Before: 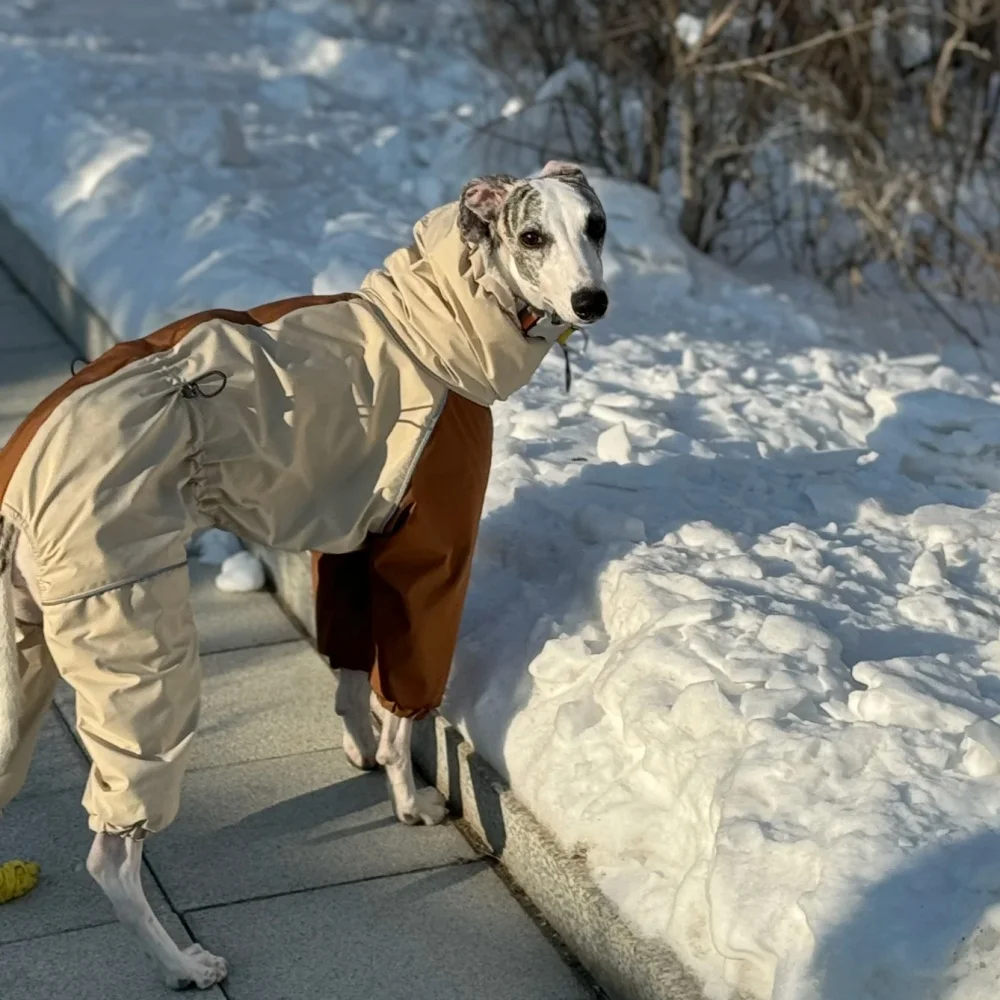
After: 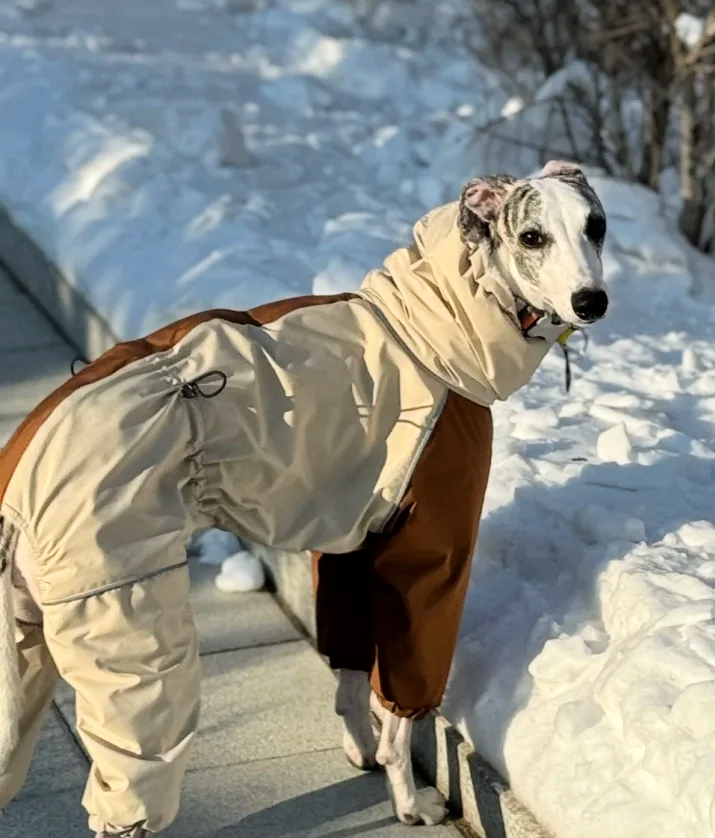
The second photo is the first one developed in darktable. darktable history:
tone curve: curves: ch0 [(0, 0) (0.004, 0.001) (0.133, 0.112) (0.325, 0.362) (0.832, 0.893) (1, 1)], color space Lab, linked channels, preserve colors none
crop: right 28.493%, bottom 16.133%
